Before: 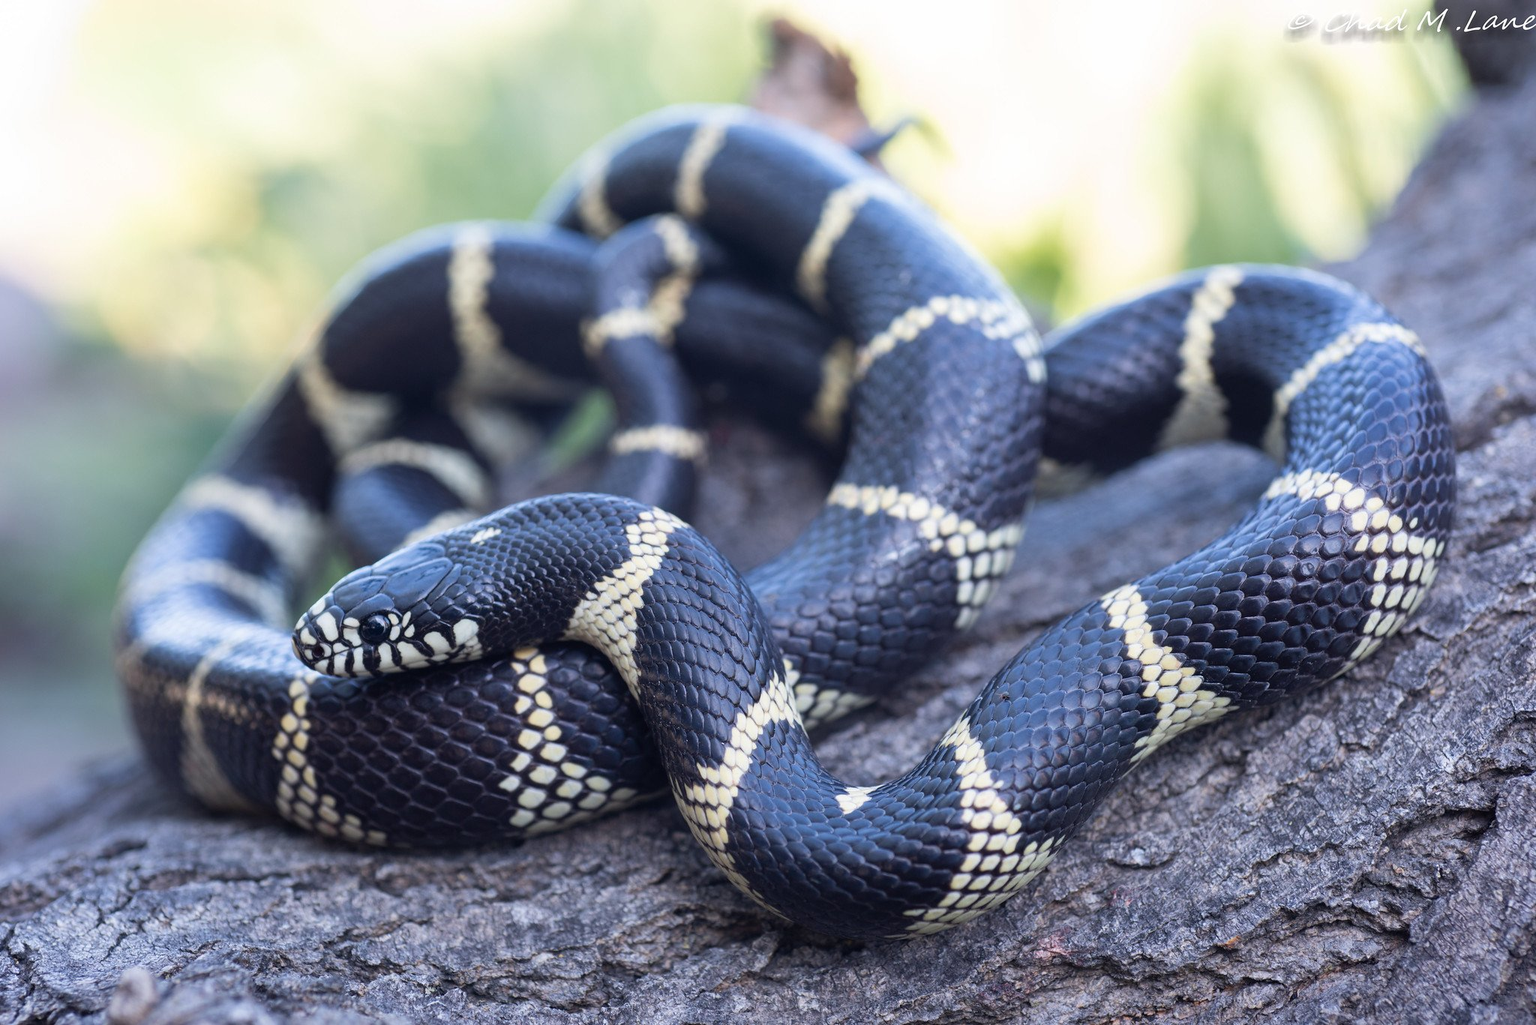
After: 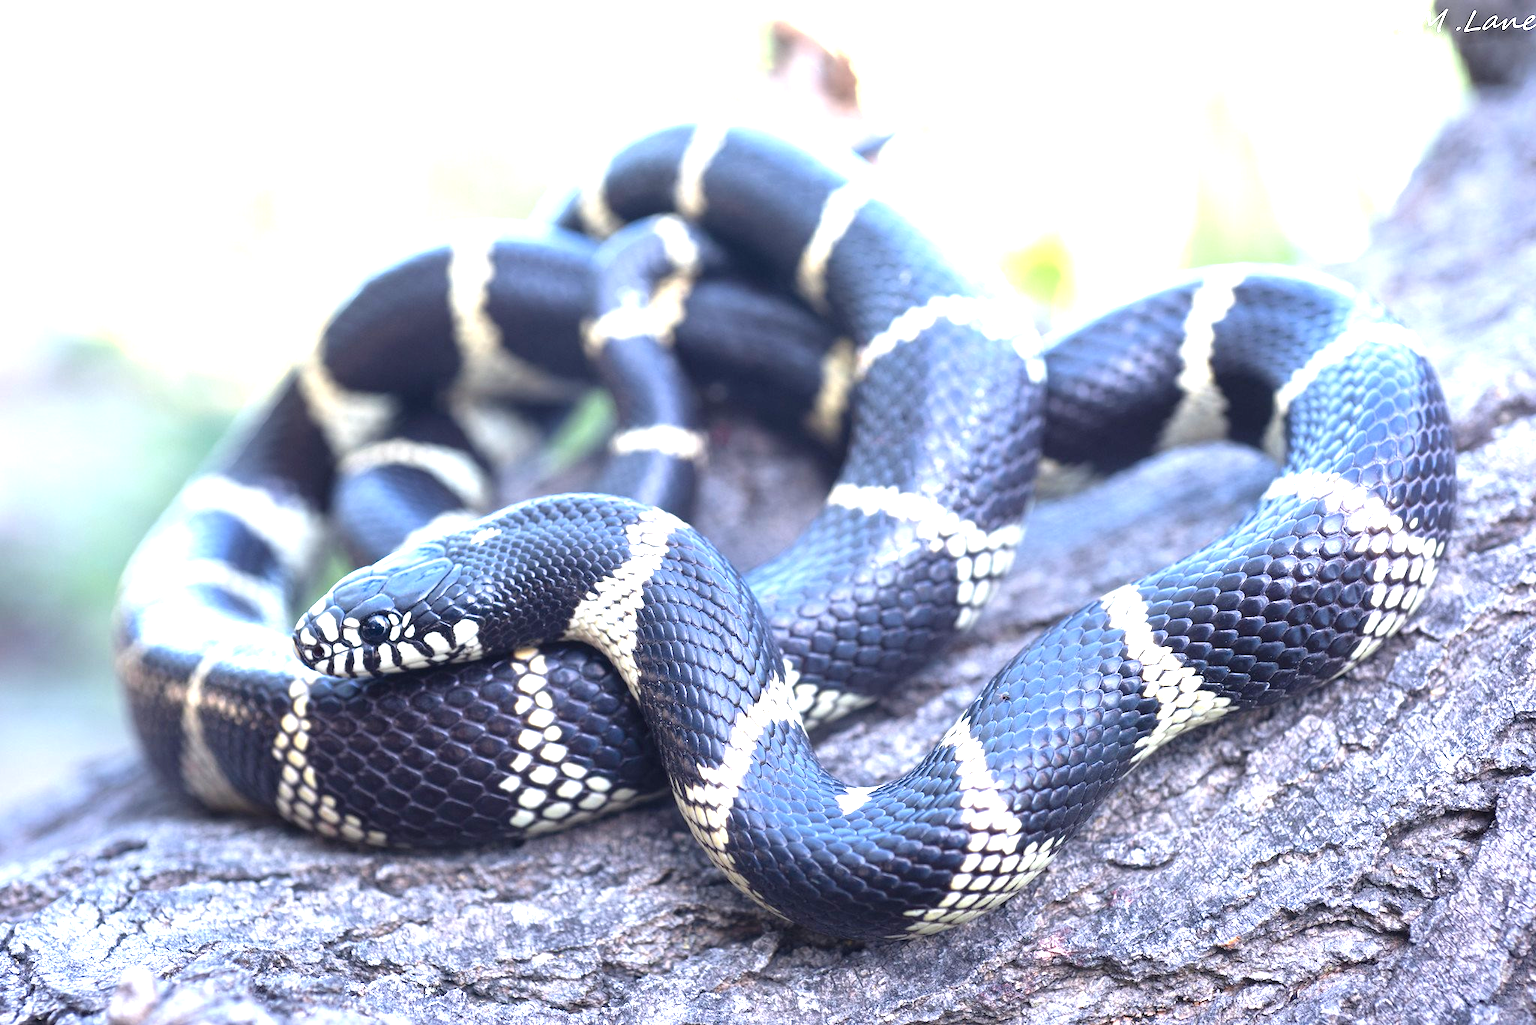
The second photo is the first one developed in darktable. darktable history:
exposure: black level correction 0, exposure 1.522 EV, compensate highlight preservation false
